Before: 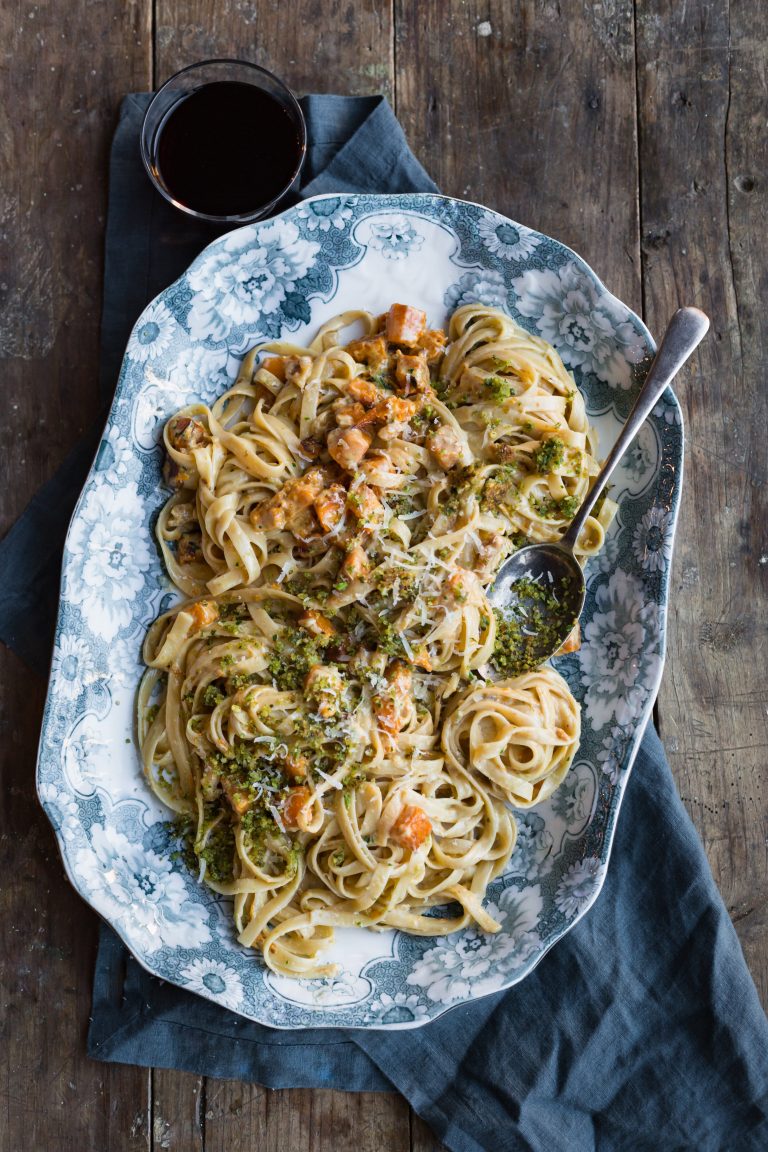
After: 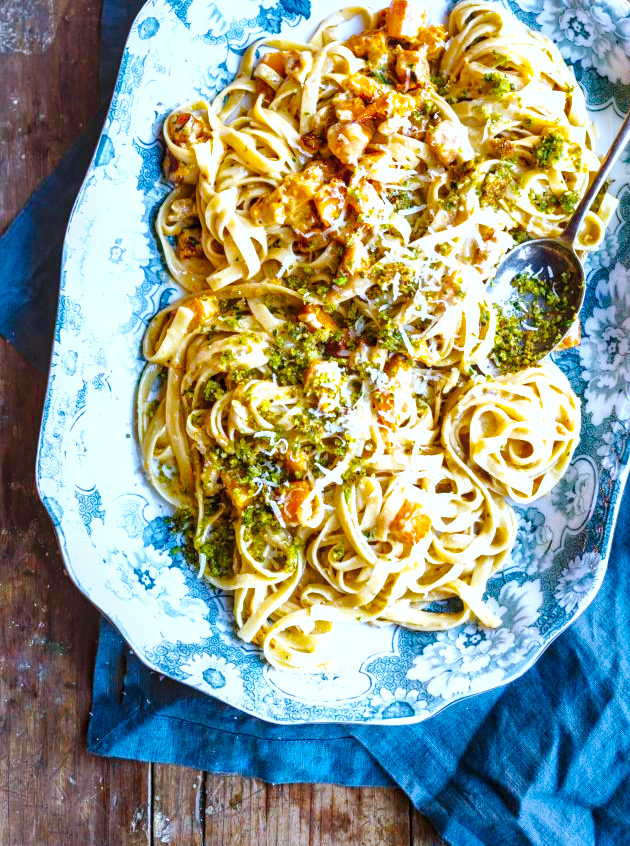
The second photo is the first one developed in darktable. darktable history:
shadows and highlights: on, module defaults
crop: top 26.487%, right 17.962%
local contrast: detail 130%
base curve: curves: ch0 [(0, 0) (0.032, 0.025) (0.121, 0.166) (0.206, 0.329) (0.605, 0.79) (1, 1)], preserve colors none
color balance rgb: linear chroma grading › global chroma 24.605%, perceptual saturation grading › global saturation 20%, perceptual saturation grading › highlights -25.083%, perceptual saturation grading › shadows 24.904%
exposure: exposure 0.915 EV, compensate highlight preservation false
color correction: highlights a* -1.89, highlights b* -18.26
